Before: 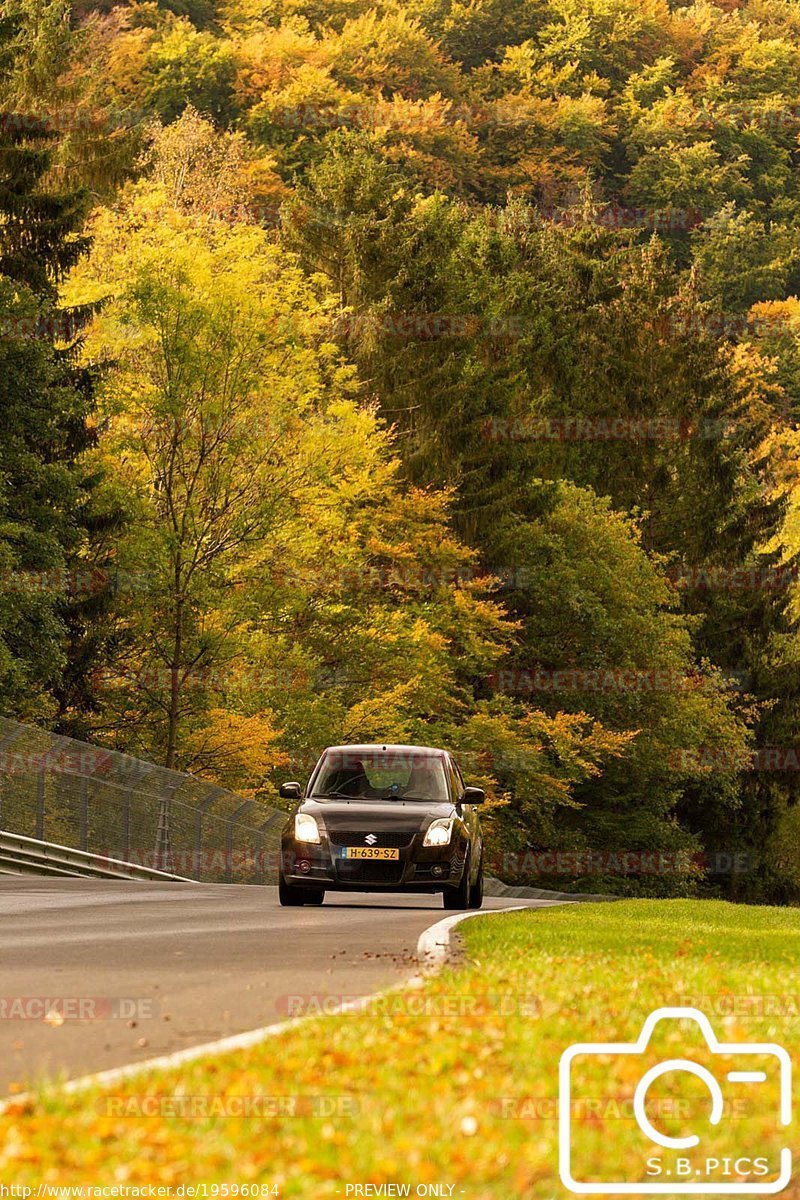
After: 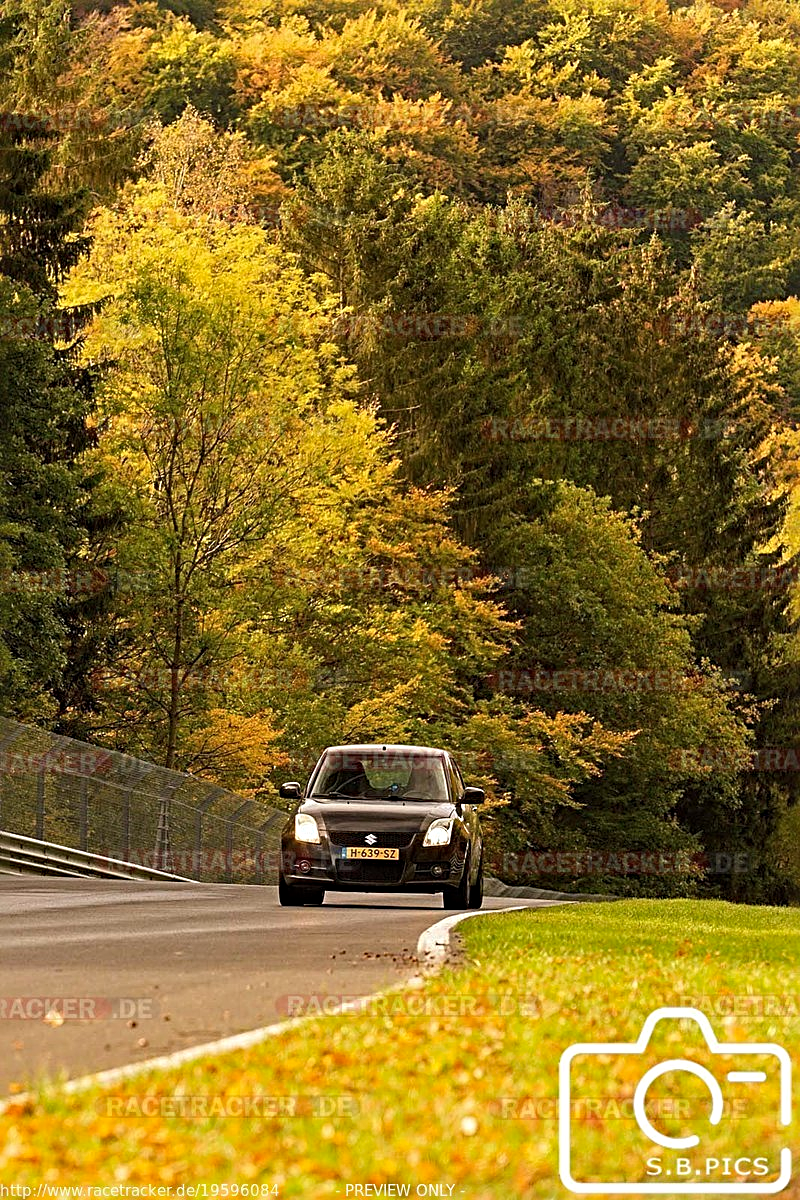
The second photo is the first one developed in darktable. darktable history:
haze removal: compatibility mode true, adaptive false
sharpen: radius 4
